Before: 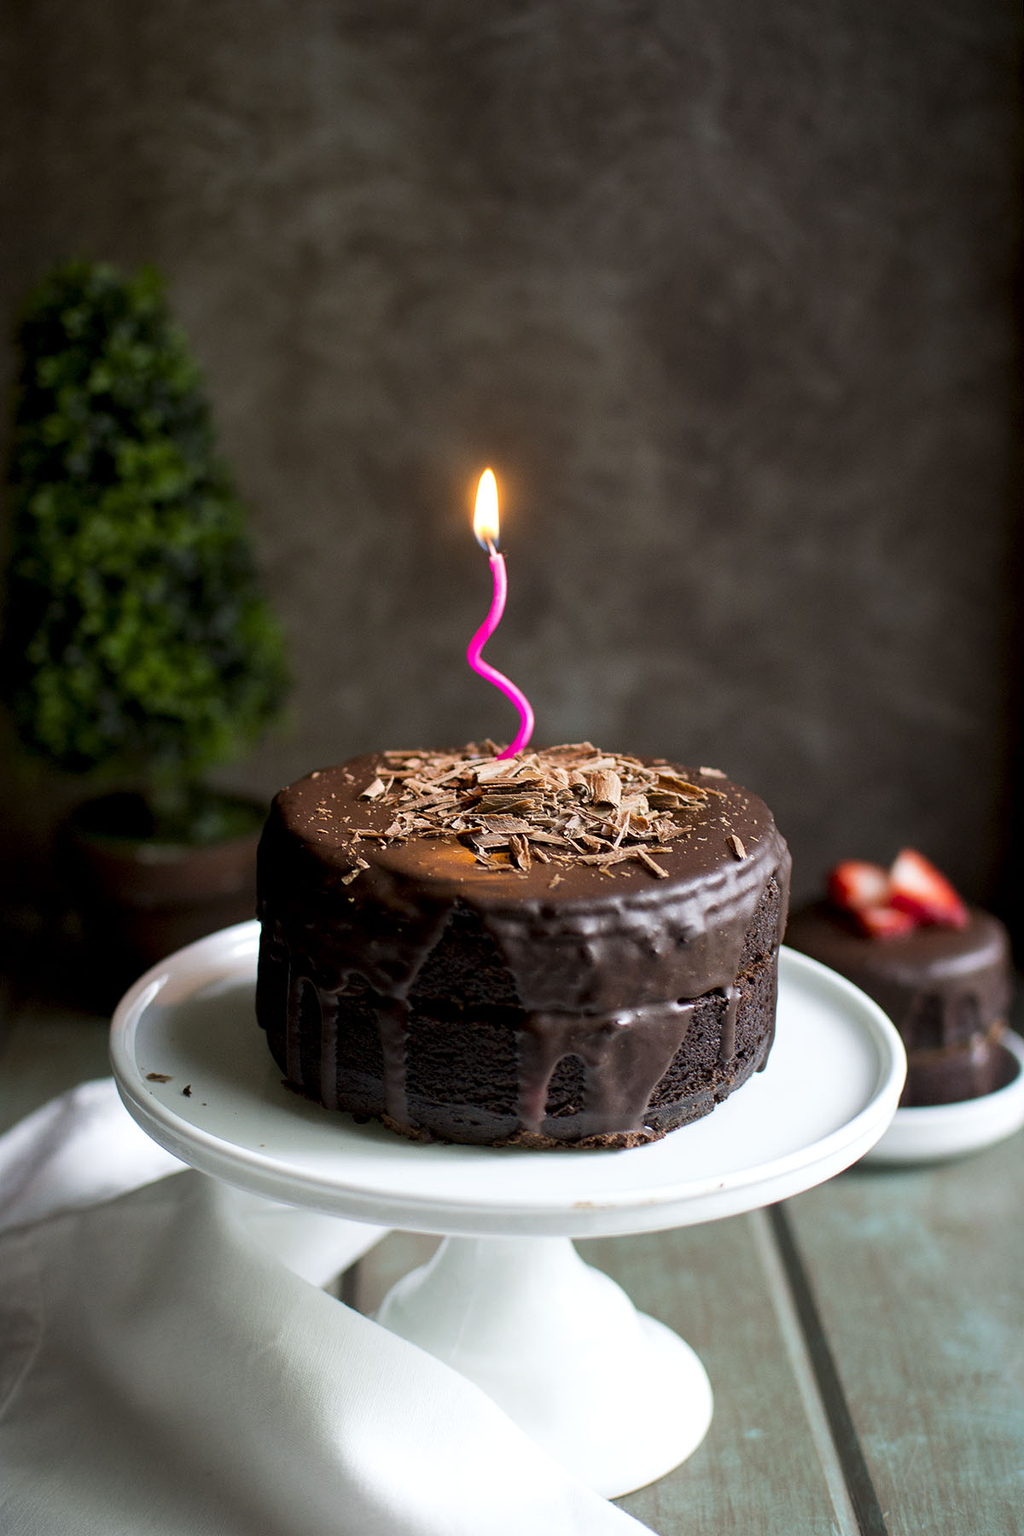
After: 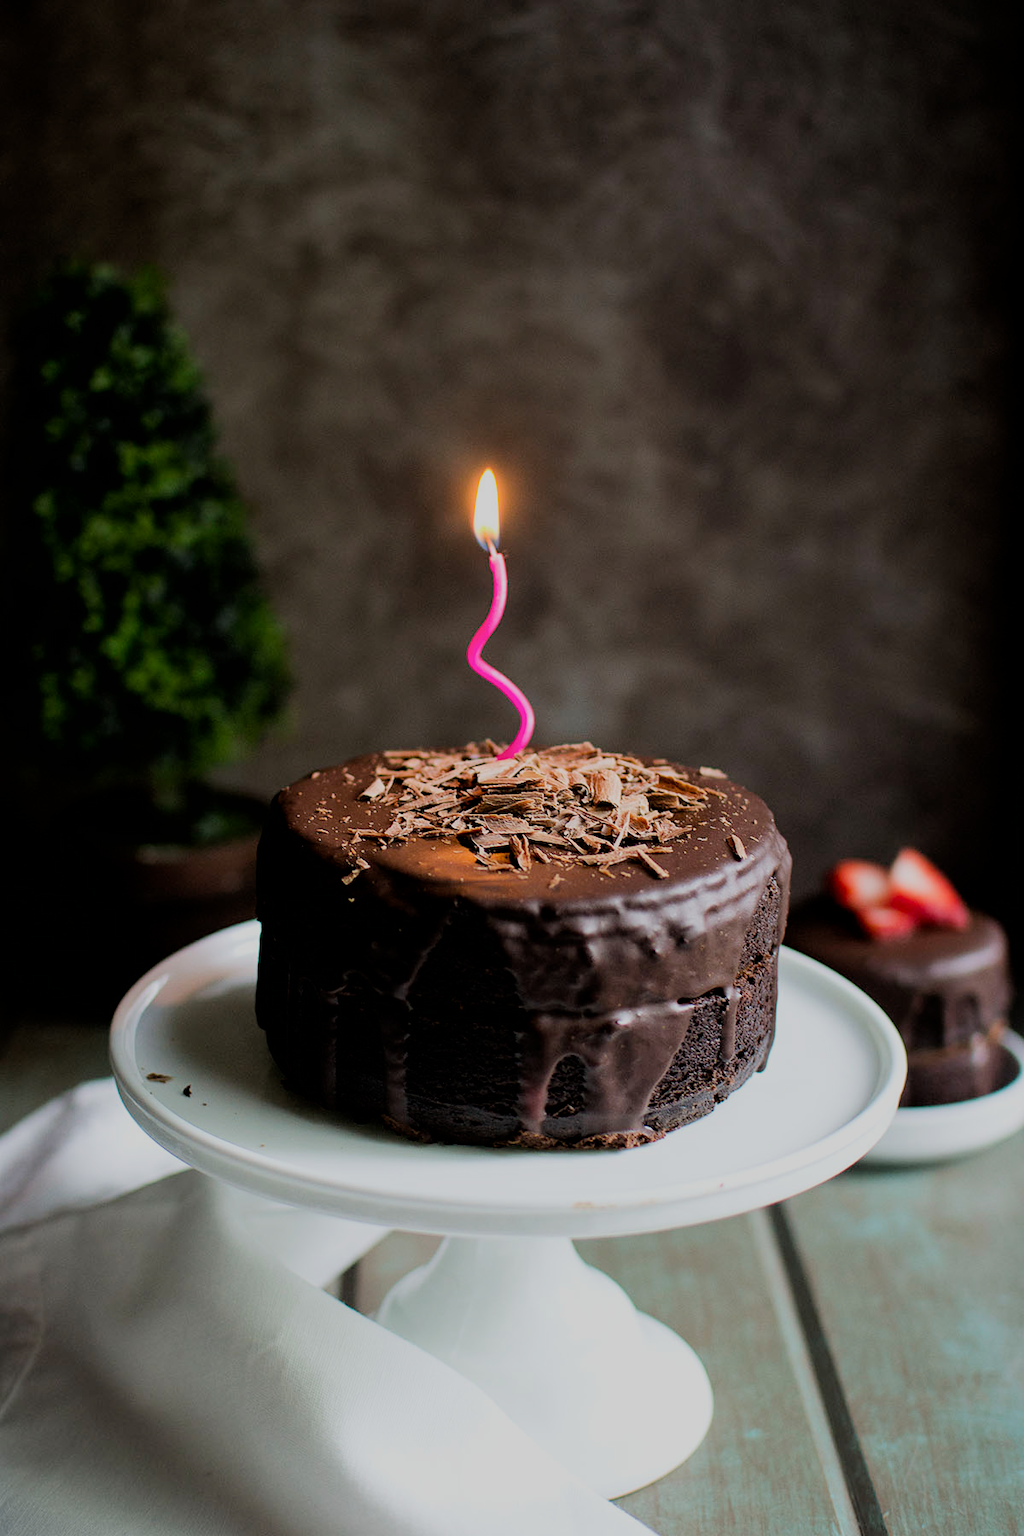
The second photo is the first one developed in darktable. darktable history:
filmic rgb: black relative exposure -7.1 EV, white relative exposure 5.35 EV, hardness 3.03
